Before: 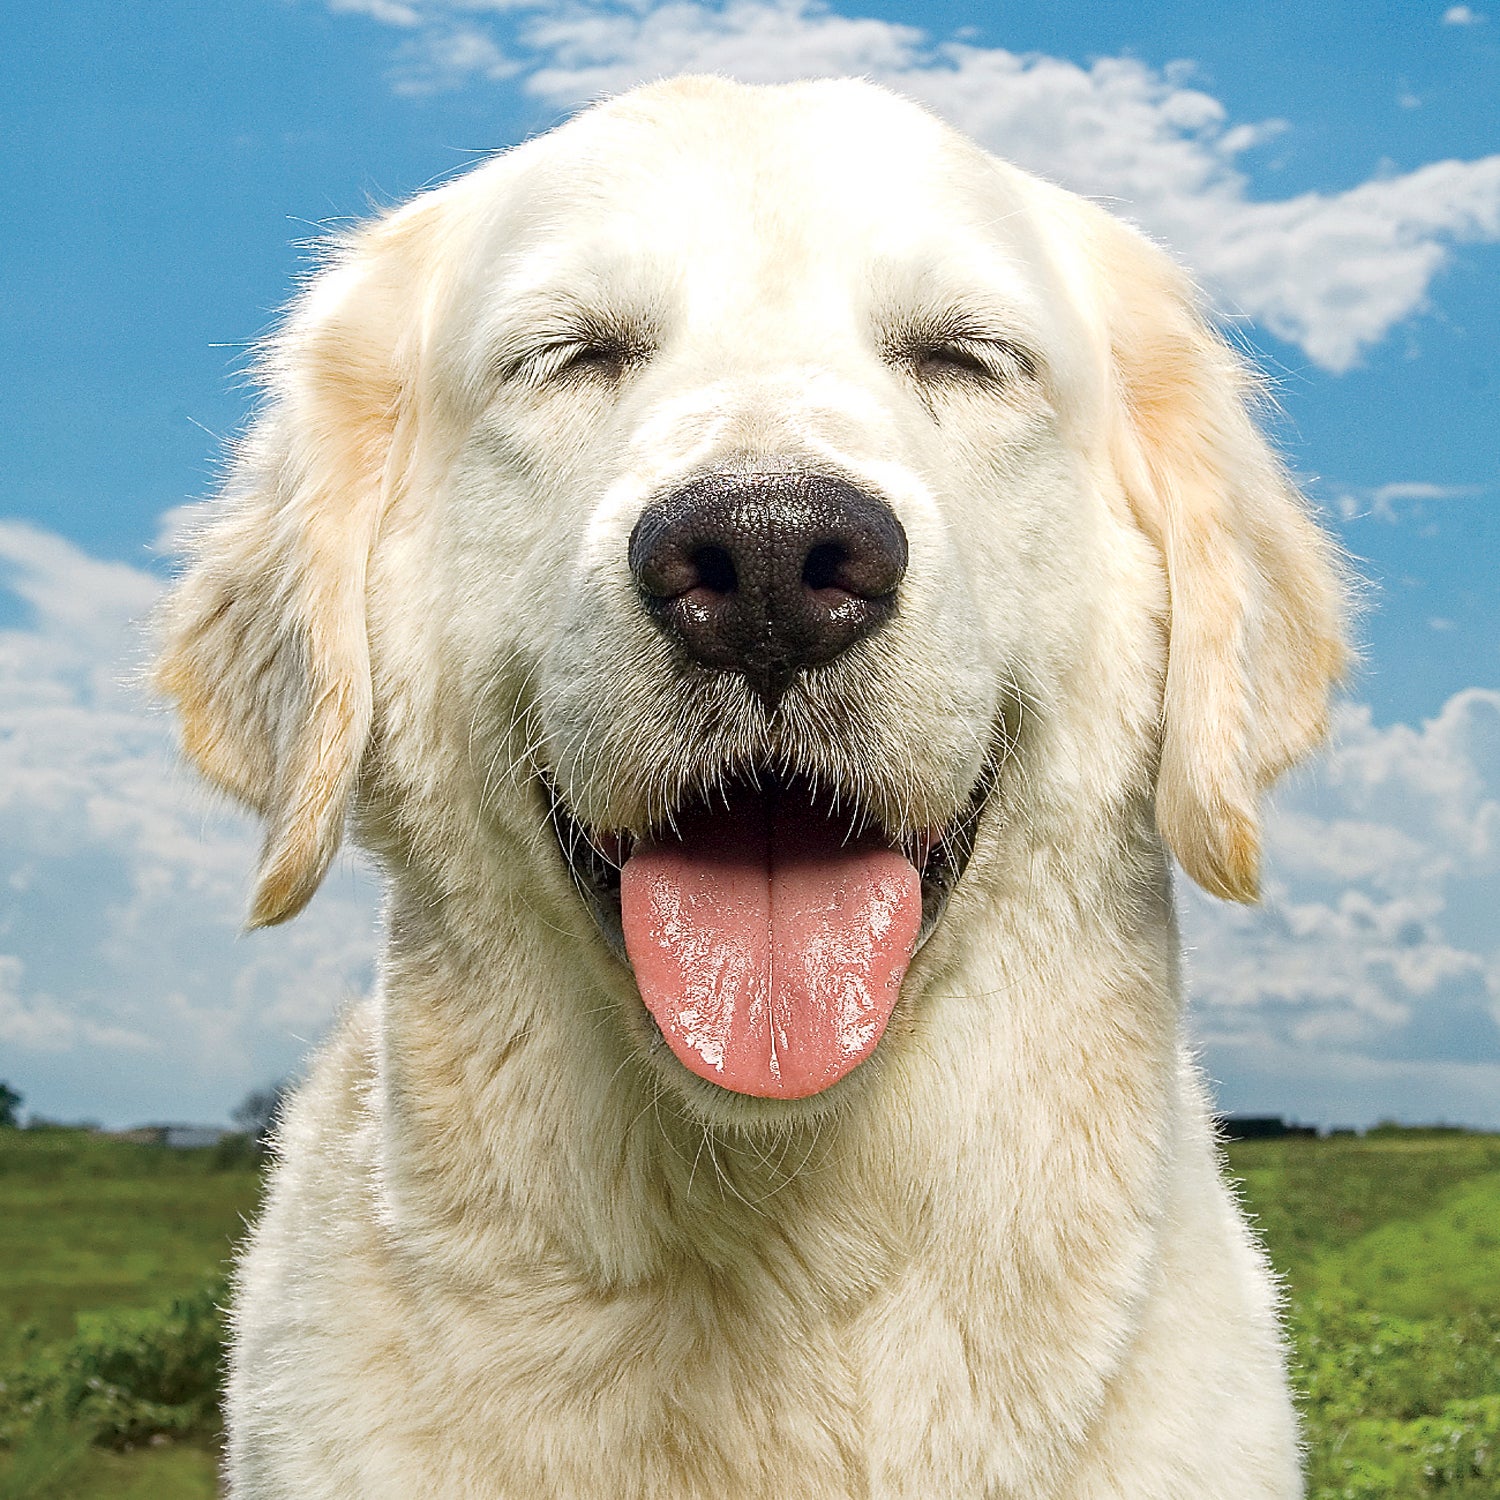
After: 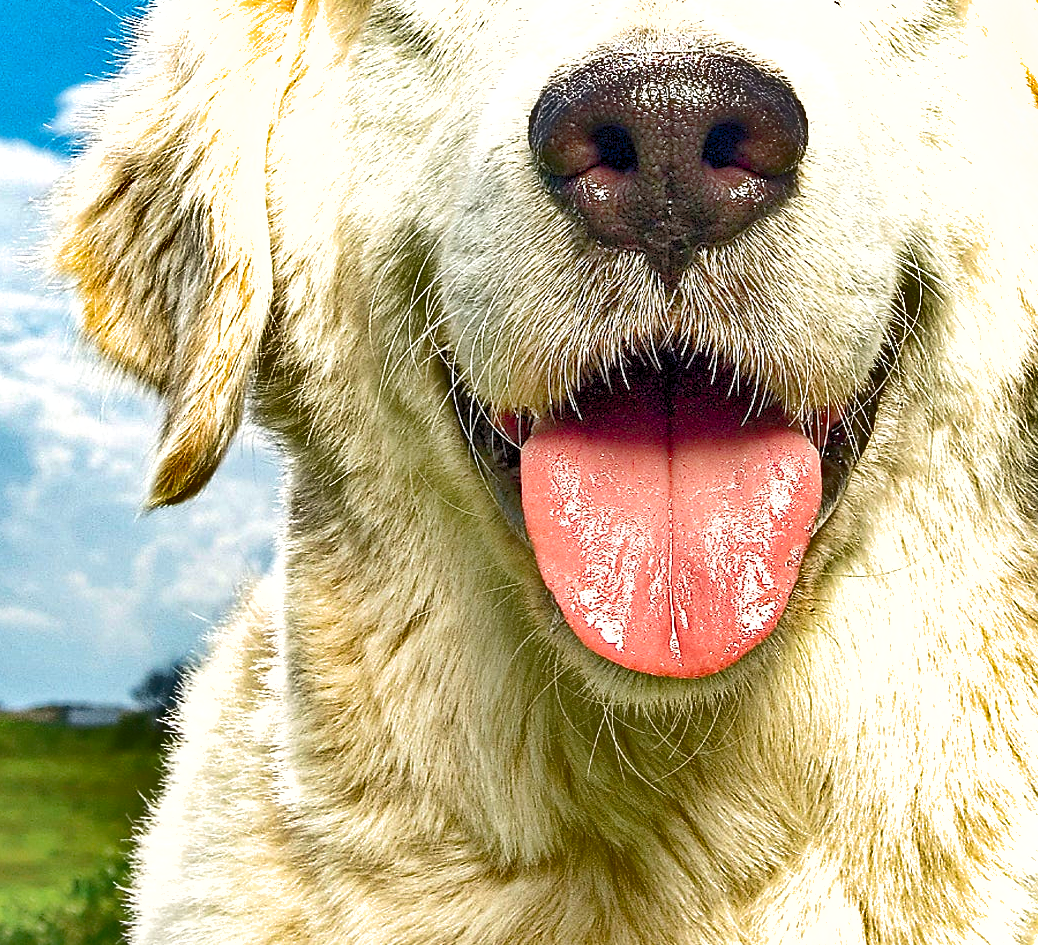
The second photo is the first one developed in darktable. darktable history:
crop: left 6.707%, top 28.091%, right 24.088%, bottom 8.881%
shadows and highlights: radius 106.04, shadows 40.92, highlights -71.5, highlights color adjustment 46.32%, low approximation 0.01, soften with gaussian
levels: levels [0.008, 0.318, 0.836]
